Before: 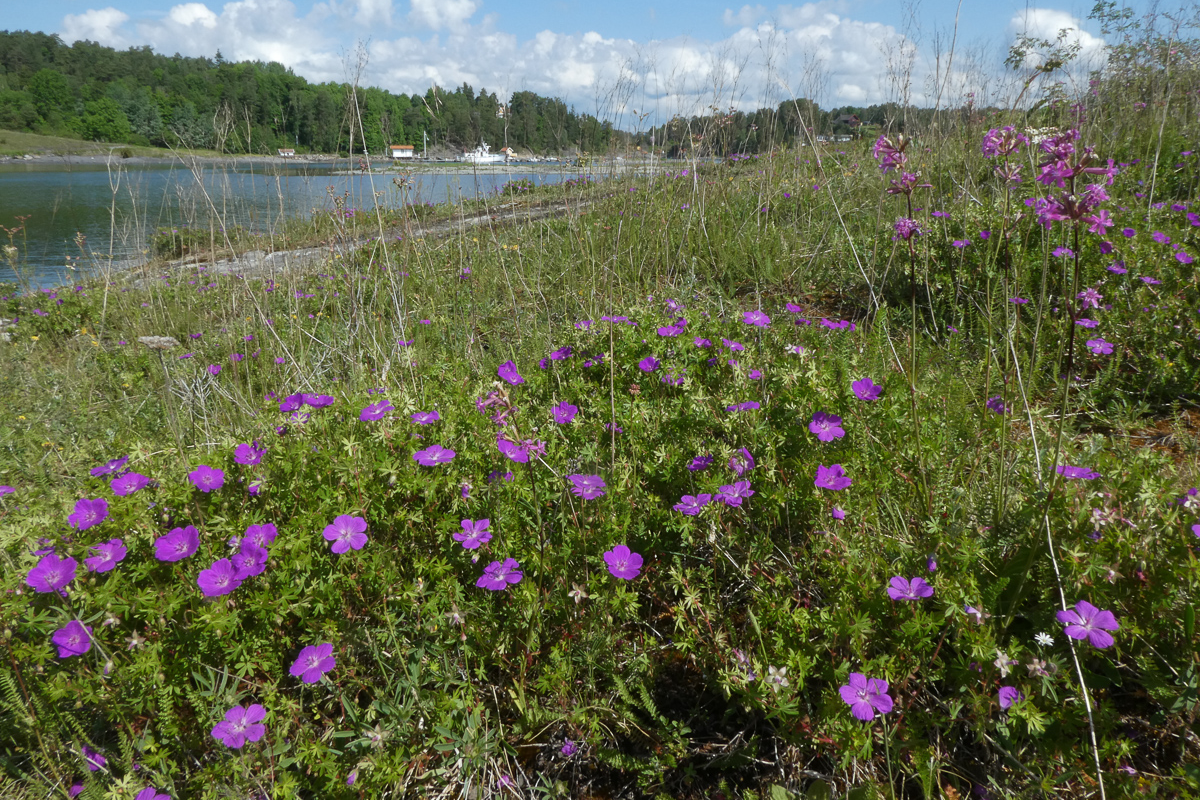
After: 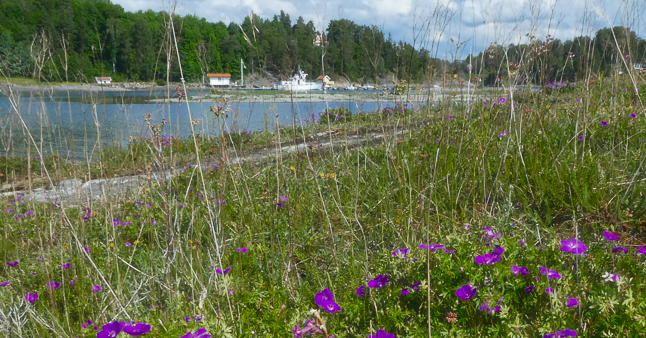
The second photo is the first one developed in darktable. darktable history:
crop: left 15.306%, top 9.065%, right 30.789%, bottom 48.638%
haze removal: strength -0.09, distance 0.358, compatibility mode true, adaptive false
contrast brightness saturation: contrast 0.15, brightness -0.01, saturation 0.1
color zones: curves: ch0 [(0, 0.444) (0.143, 0.442) (0.286, 0.441) (0.429, 0.441) (0.571, 0.441) (0.714, 0.441) (0.857, 0.442) (1, 0.444)]
color balance rgb: linear chroma grading › shadows -8%, linear chroma grading › global chroma 10%, perceptual saturation grading › global saturation 2%, perceptual saturation grading › highlights -2%, perceptual saturation grading › mid-tones 4%, perceptual saturation grading › shadows 8%, perceptual brilliance grading › global brilliance 2%, perceptual brilliance grading › highlights -4%, global vibrance 16%, saturation formula JzAzBz (2021)
